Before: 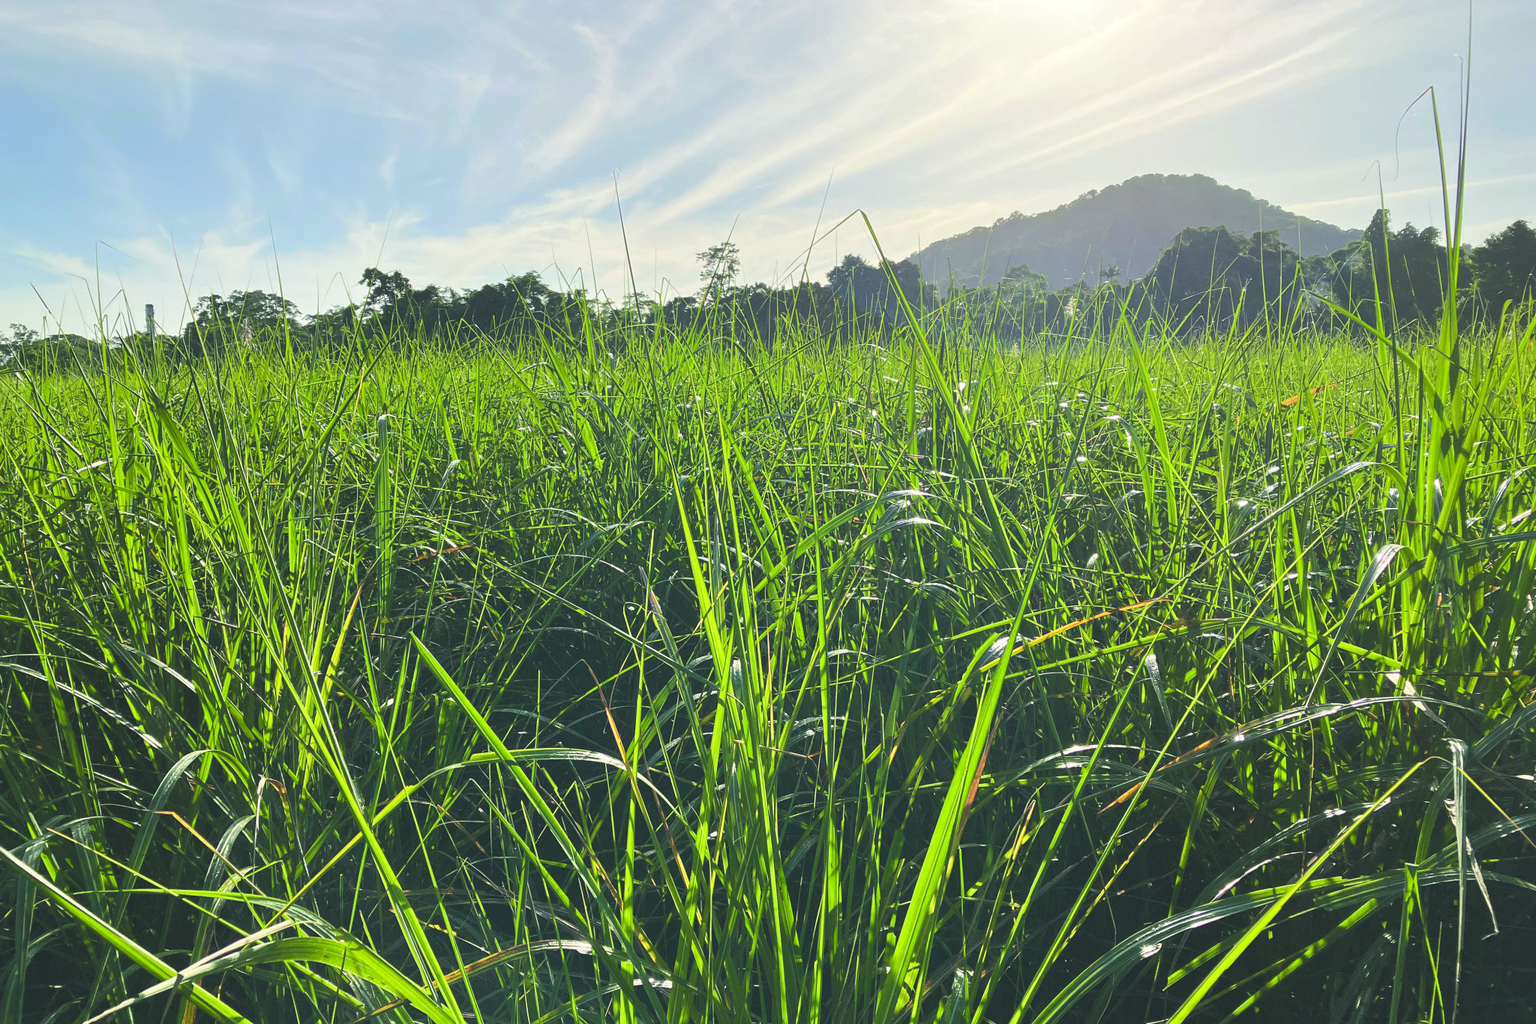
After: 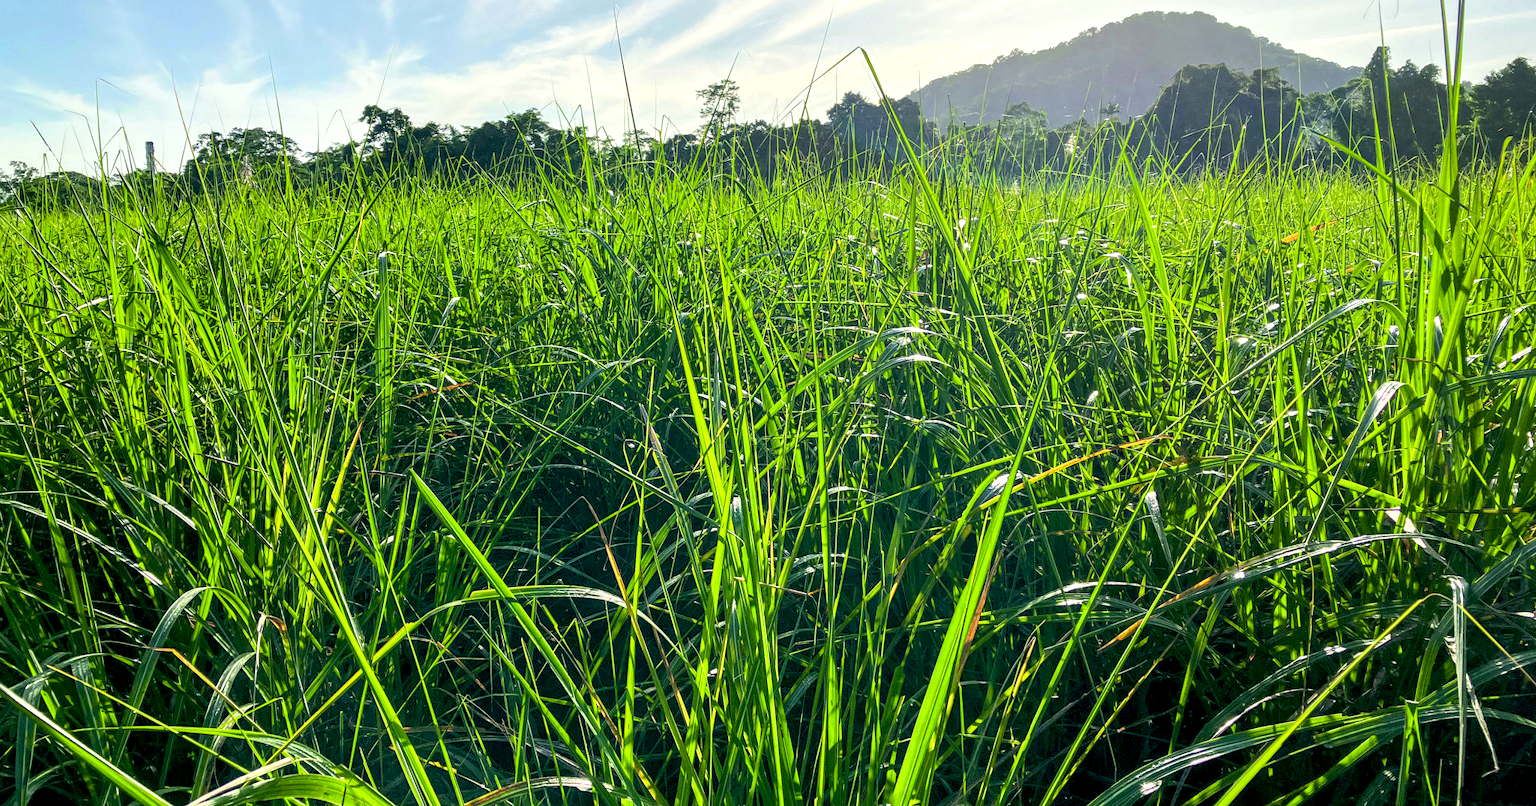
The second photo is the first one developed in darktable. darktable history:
local contrast: highlights 24%, detail 130%
exposure: black level correction 0.03, exposure 0.329 EV, compensate exposure bias true, compensate highlight preservation false
crop and rotate: top 15.901%, bottom 5.343%
